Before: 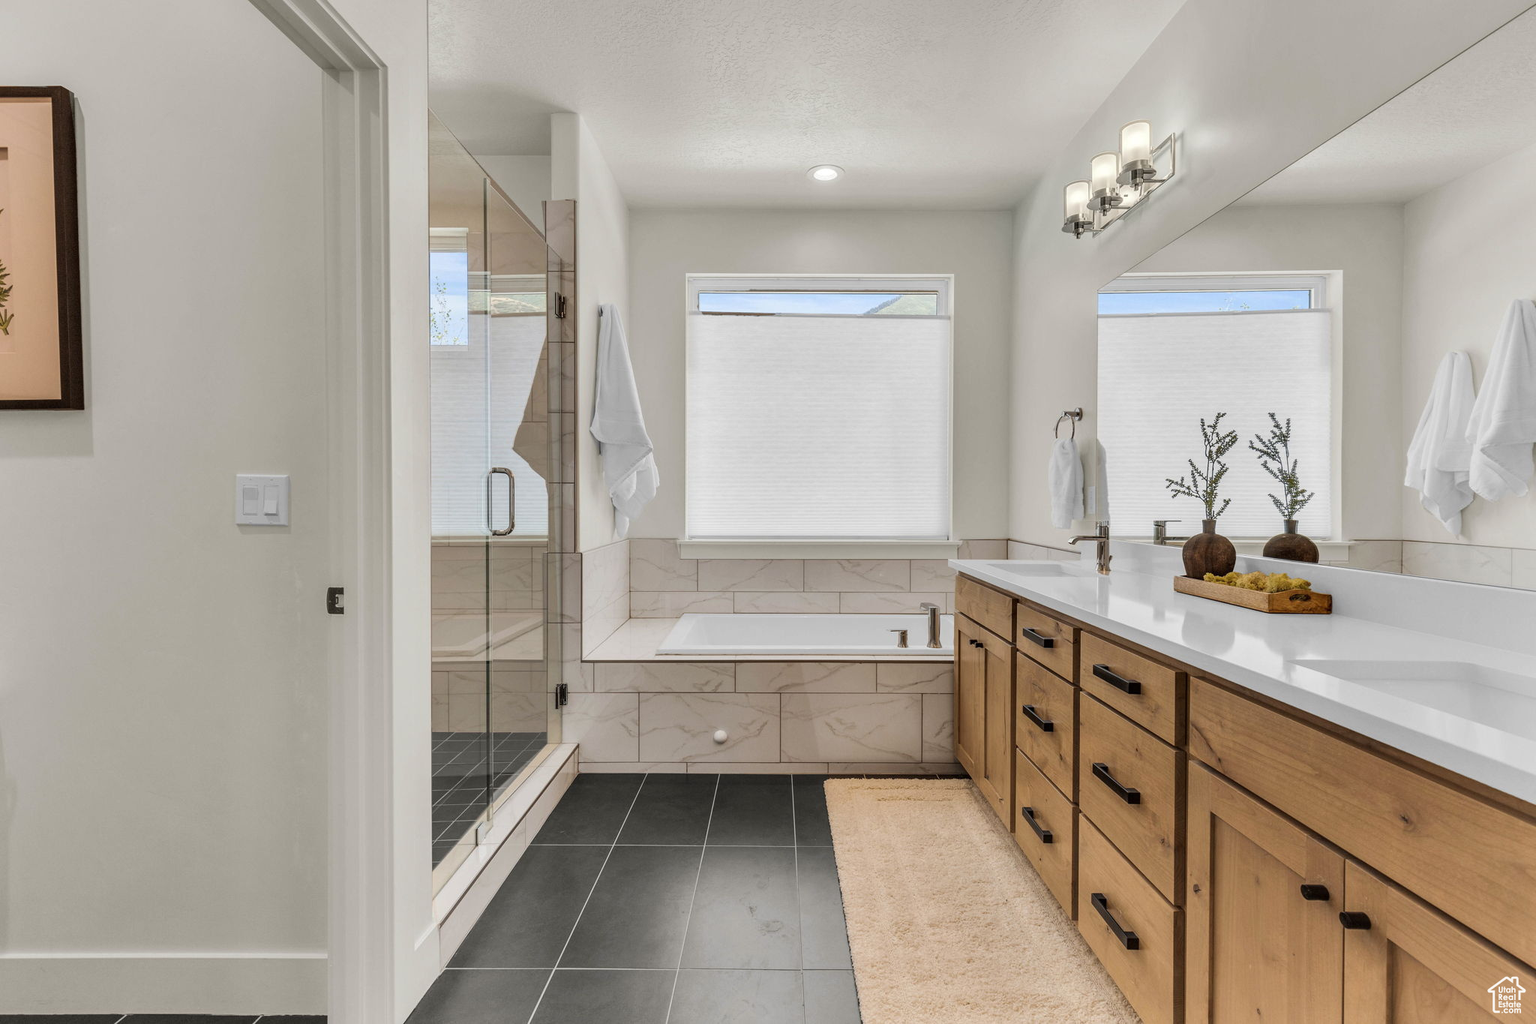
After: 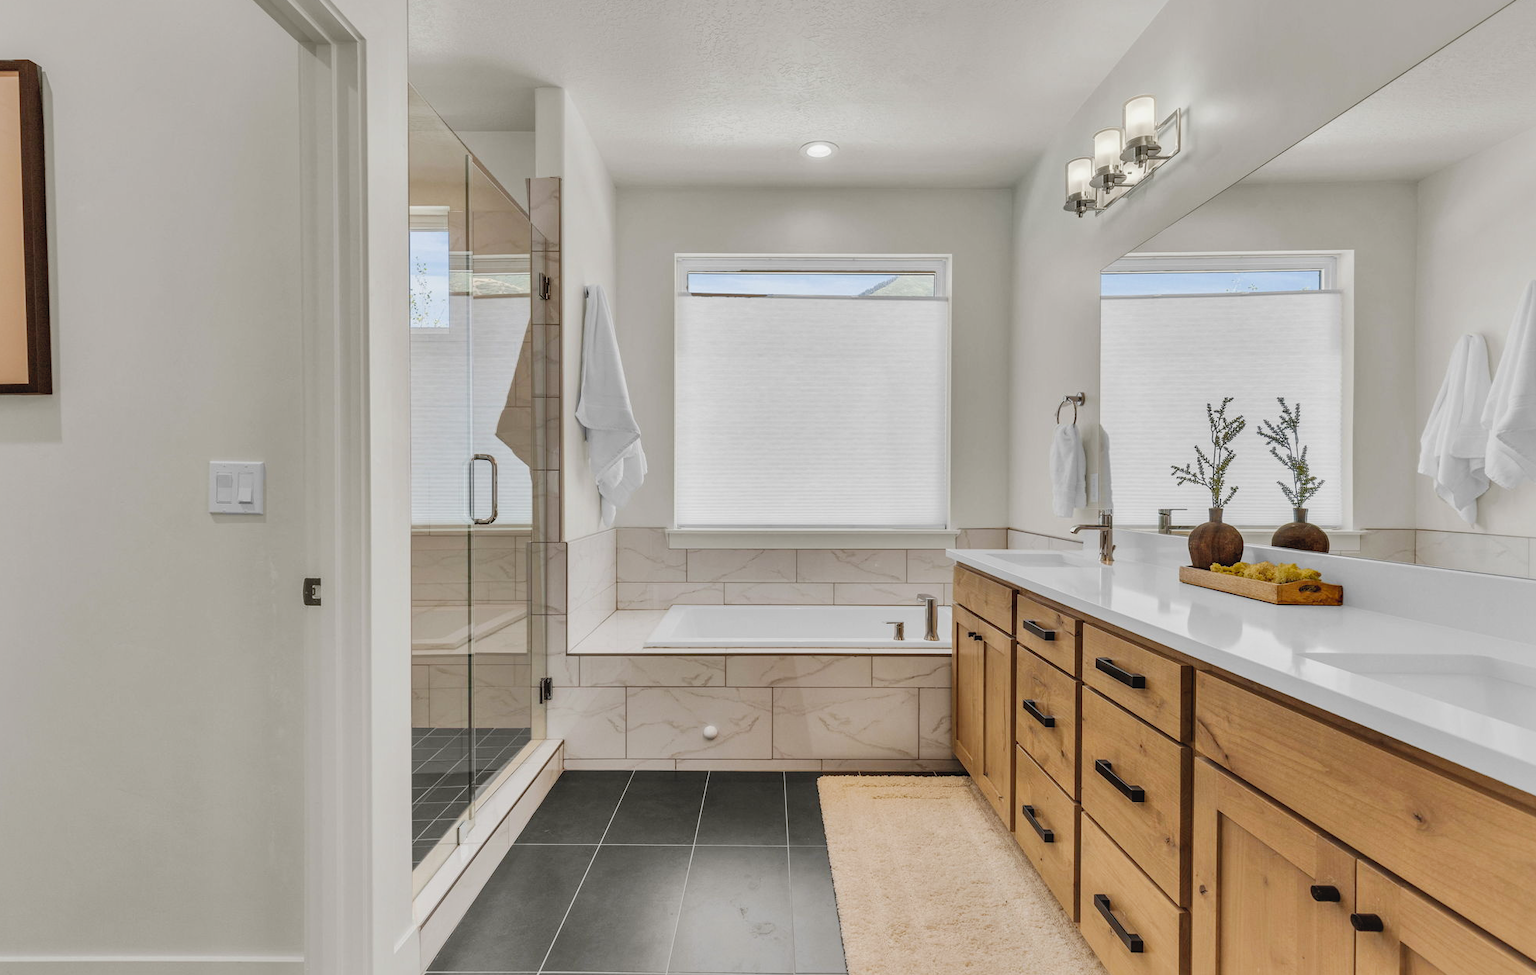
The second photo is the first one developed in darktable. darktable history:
tone curve: curves: ch0 [(0, 0.021) (0.049, 0.044) (0.152, 0.14) (0.328, 0.357) (0.473, 0.529) (0.641, 0.705) (0.868, 0.887) (1, 0.969)]; ch1 [(0, 0) (0.322, 0.328) (0.43, 0.425) (0.474, 0.466) (0.502, 0.503) (0.522, 0.526) (0.564, 0.591) (0.602, 0.632) (0.677, 0.701) (0.859, 0.885) (1, 1)]; ch2 [(0, 0) (0.33, 0.301) (0.447, 0.44) (0.502, 0.505) (0.535, 0.554) (0.565, 0.598) (0.618, 0.629) (1, 1)], preserve colors none
shadows and highlights: on, module defaults
crop: left 2.218%, top 2.83%, right 1.054%, bottom 4.959%
